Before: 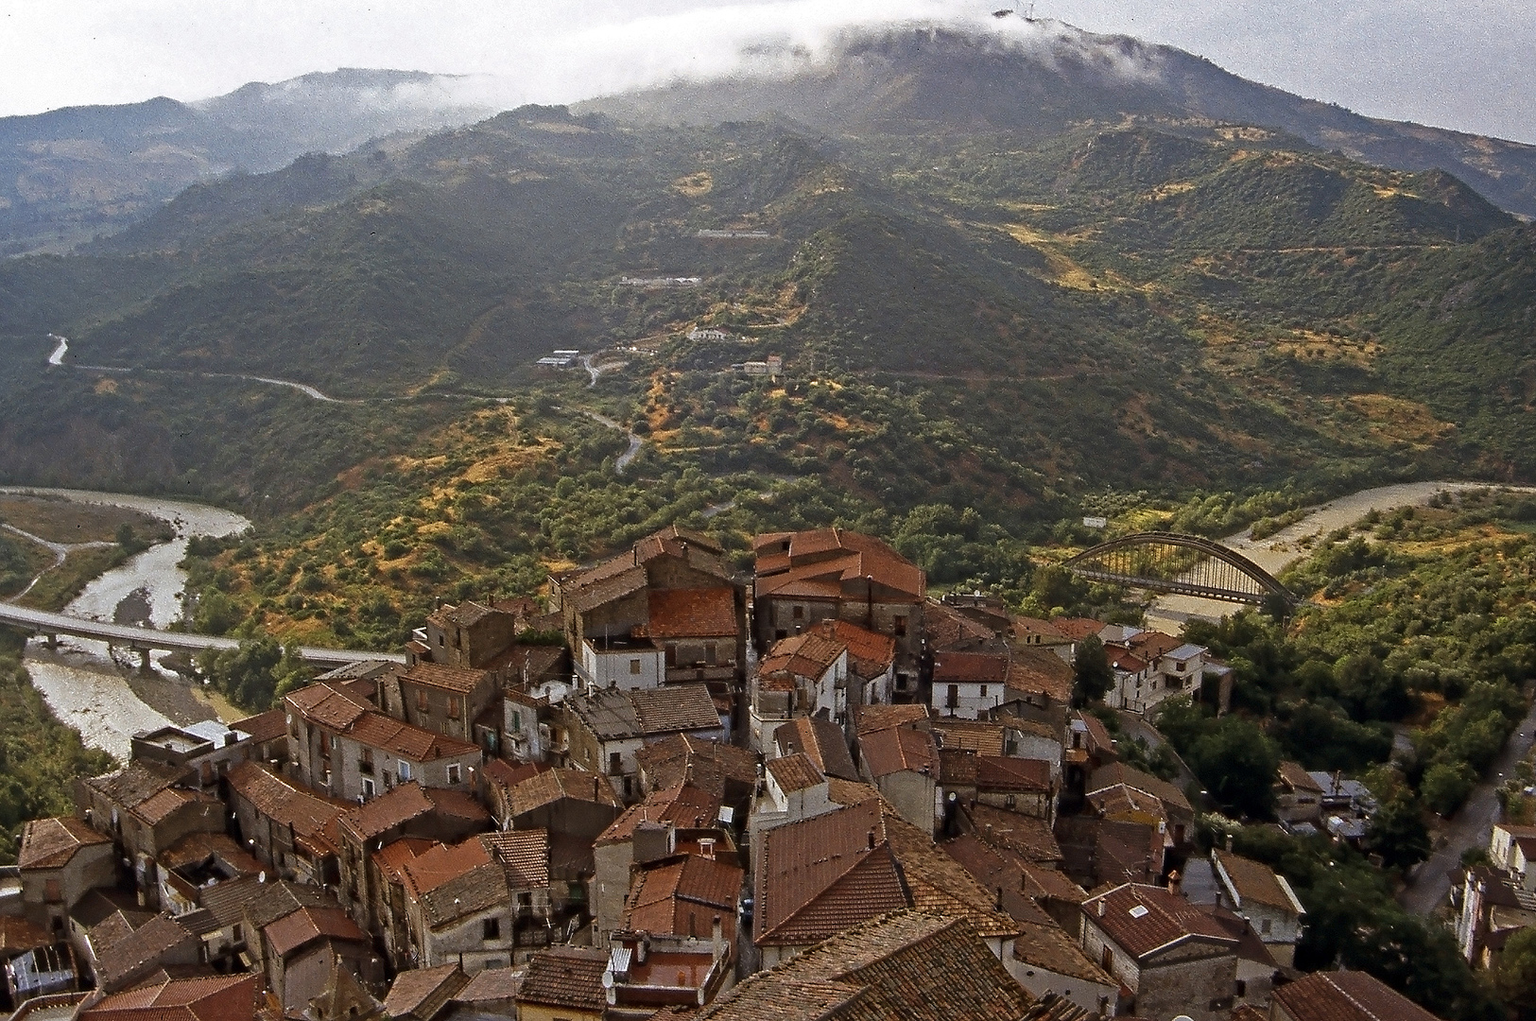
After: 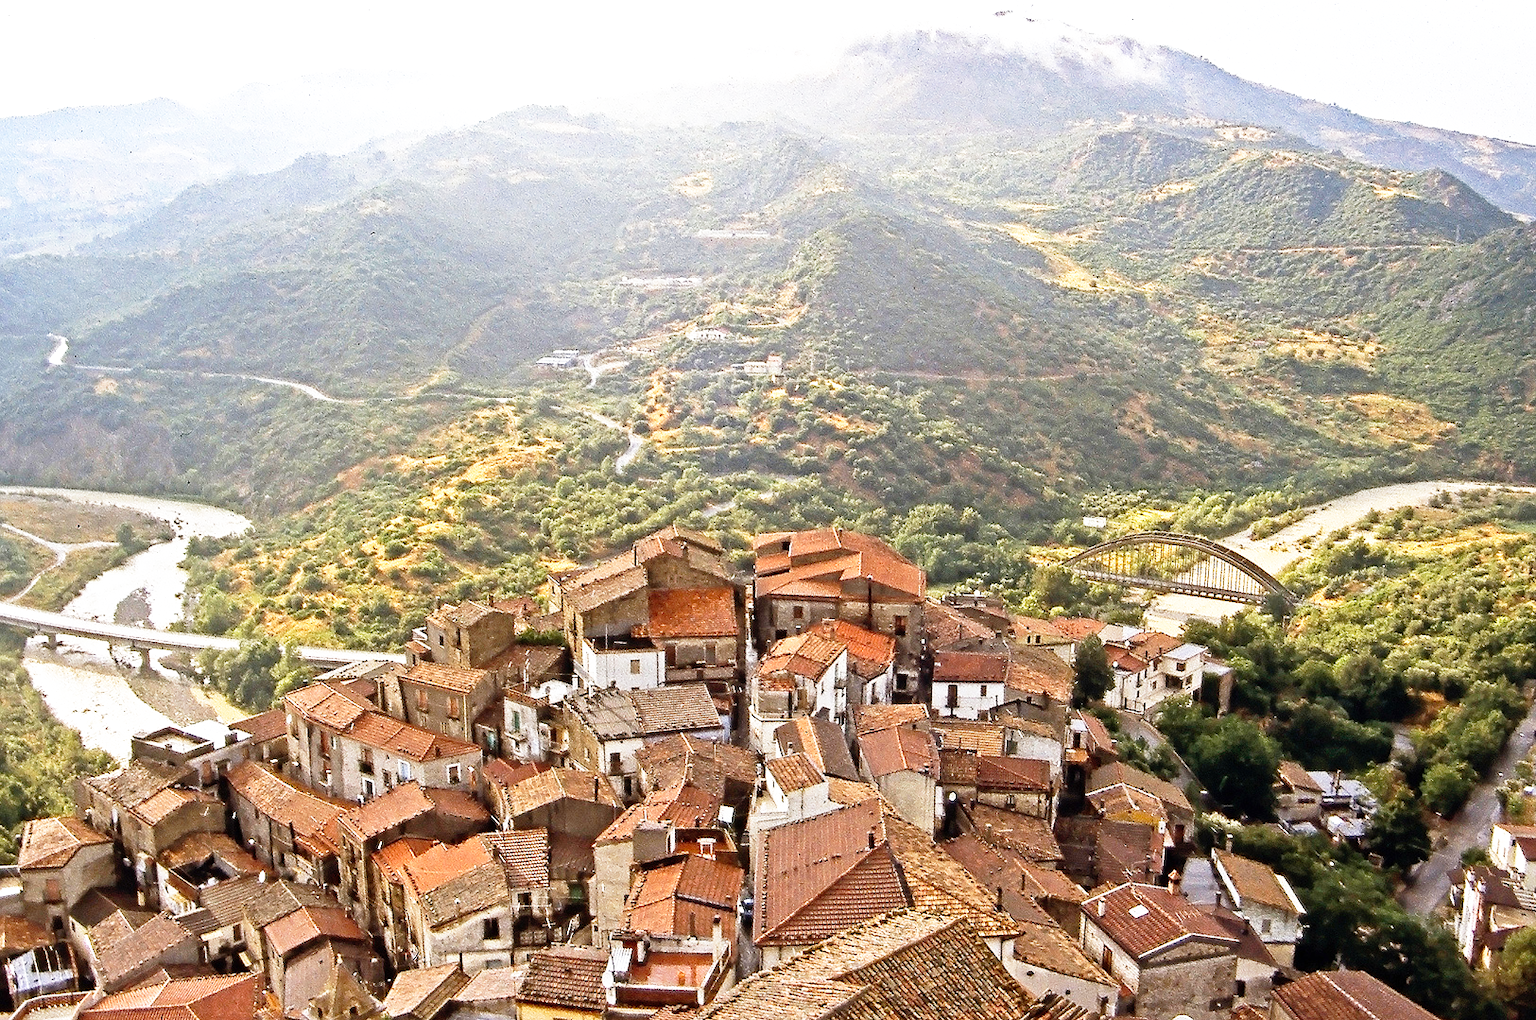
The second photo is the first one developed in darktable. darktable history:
base curve: curves: ch0 [(0, 0) (0.012, 0.01) (0.073, 0.168) (0.31, 0.711) (0.645, 0.957) (1, 1)], preserve colors none
exposure: black level correction 0, exposure 1 EV, compensate highlight preservation false
